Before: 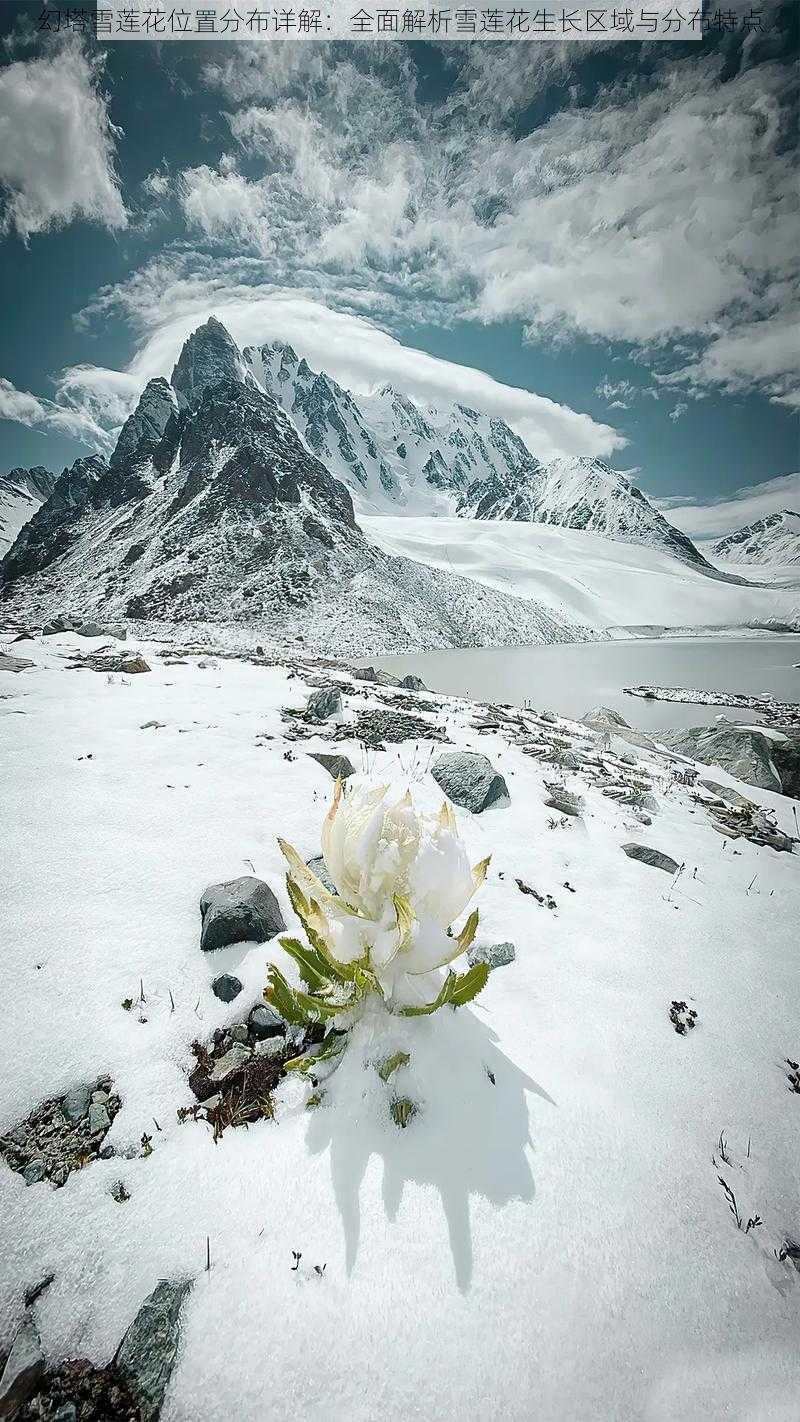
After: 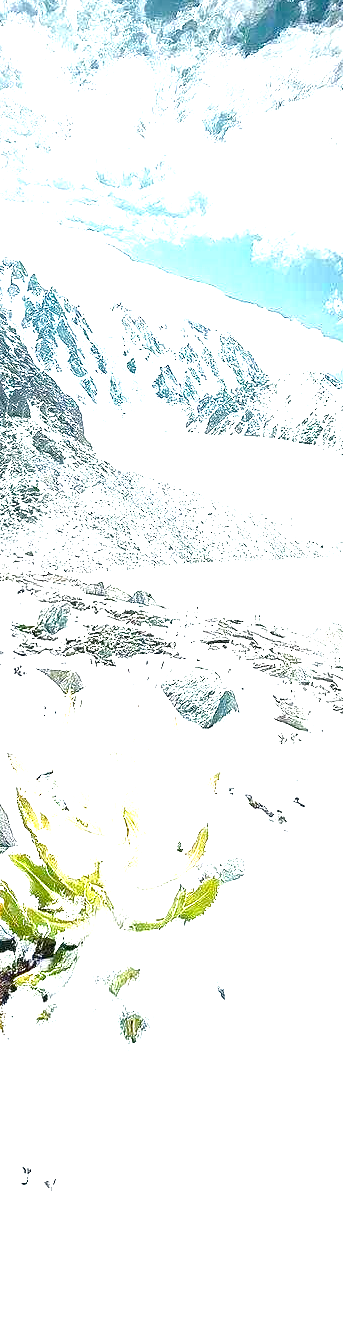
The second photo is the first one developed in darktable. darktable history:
crop: left 33.854%, top 6.02%, right 23.149%
color balance rgb: power › hue 214.69°, perceptual saturation grading › global saturation 14.102%, perceptual saturation grading › highlights -25.727%, perceptual saturation grading › shadows 29.787%, perceptual brilliance grading › global brilliance 17.392%
color correction: highlights b* -0.006
exposure: black level correction 0, exposure 1.613 EV, compensate highlight preservation false
local contrast: mode bilateral grid, contrast 20, coarseness 50, detail 119%, midtone range 0.2
